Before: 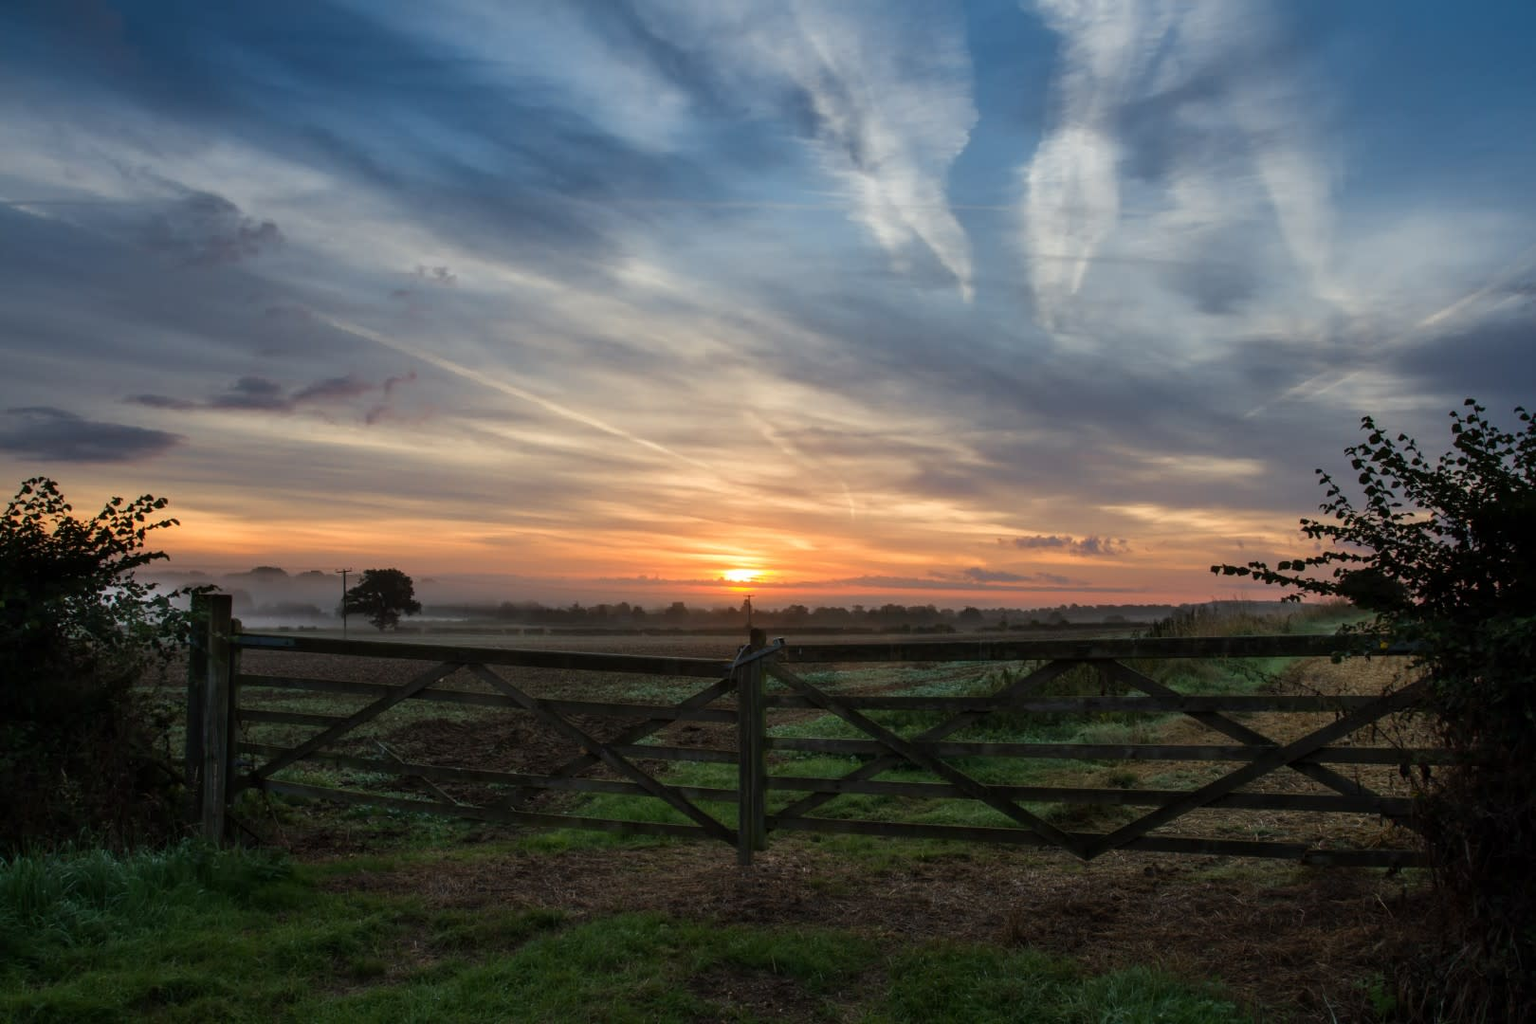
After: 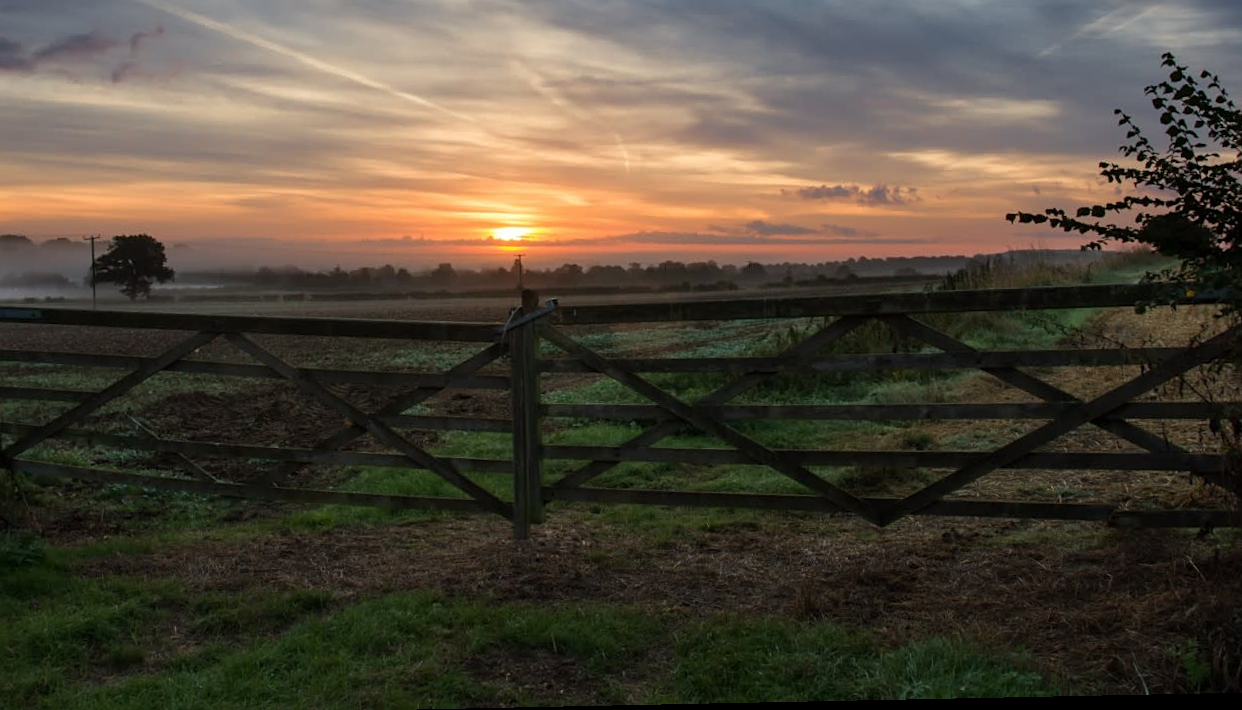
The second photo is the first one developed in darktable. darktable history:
crop and rotate: left 17.299%, top 35.115%, right 7.015%, bottom 1.024%
rotate and perspective: rotation -1.17°, automatic cropping off
sharpen: amount 0.2
